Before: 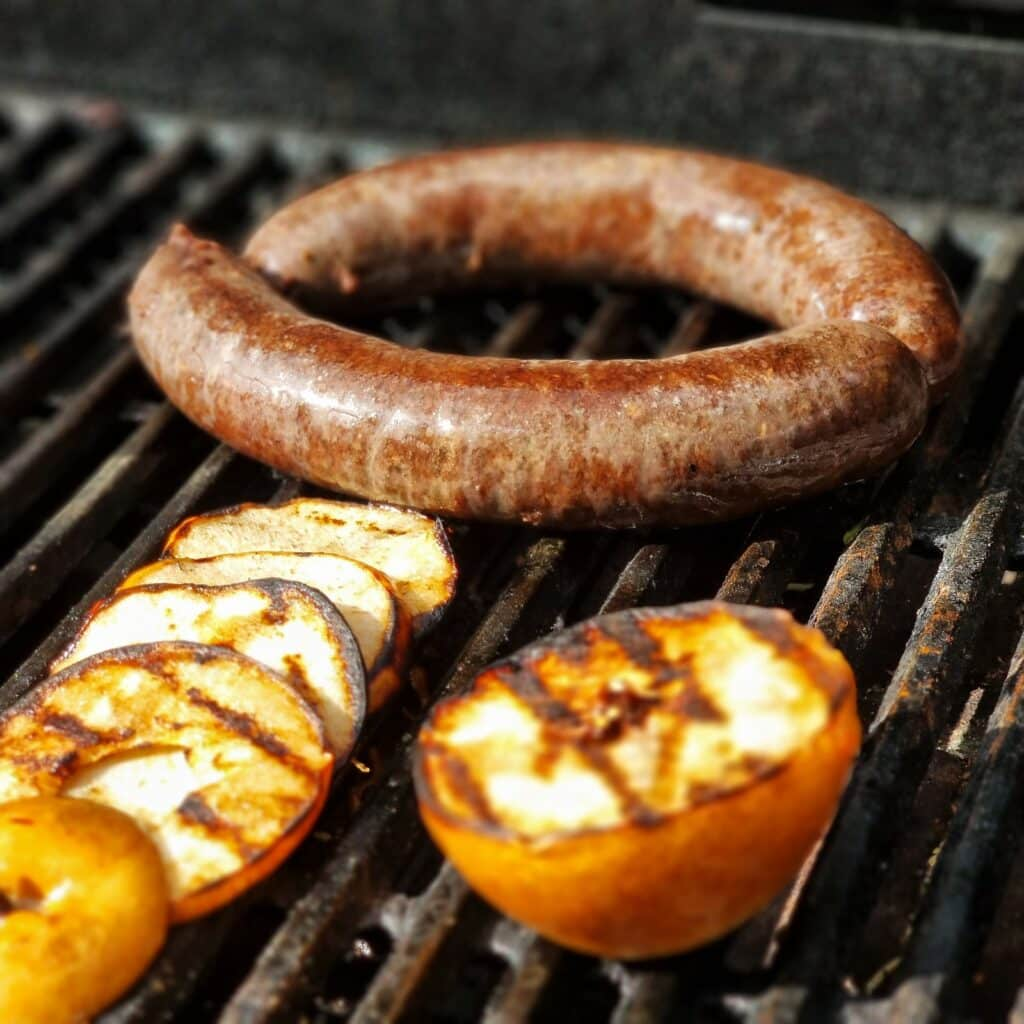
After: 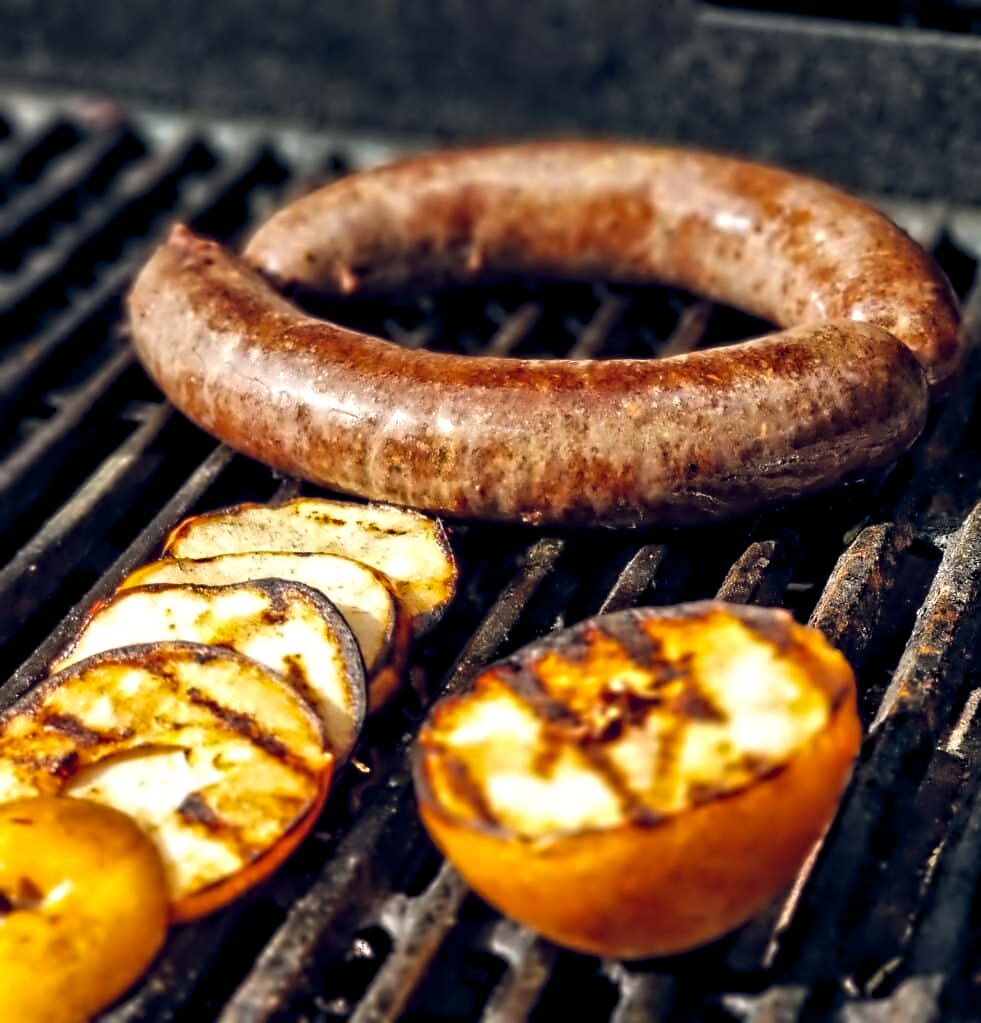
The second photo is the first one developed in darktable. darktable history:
crop: right 4.126%, bottom 0.031%
color balance rgb: shadows lift › hue 87.51°, highlights gain › chroma 0.68%, highlights gain › hue 55.1°, global offset › chroma 0.13%, global offset › hue 253.66°, linear chroma grading › global chroma 0.5%, perceptual saturation grading › global saturation 16.38%
contrast equalizer: octaves 7, y [[0.5, 0.542, 0.583, 0.625, 0.667, 0.708], [0.5 ×6], [0.5 ×6], [0, 0.033, 0.067, 0.1, 0.133, 0.167], [0, 0.05, 0.1, 0.15, 0.2, 0.25]]
